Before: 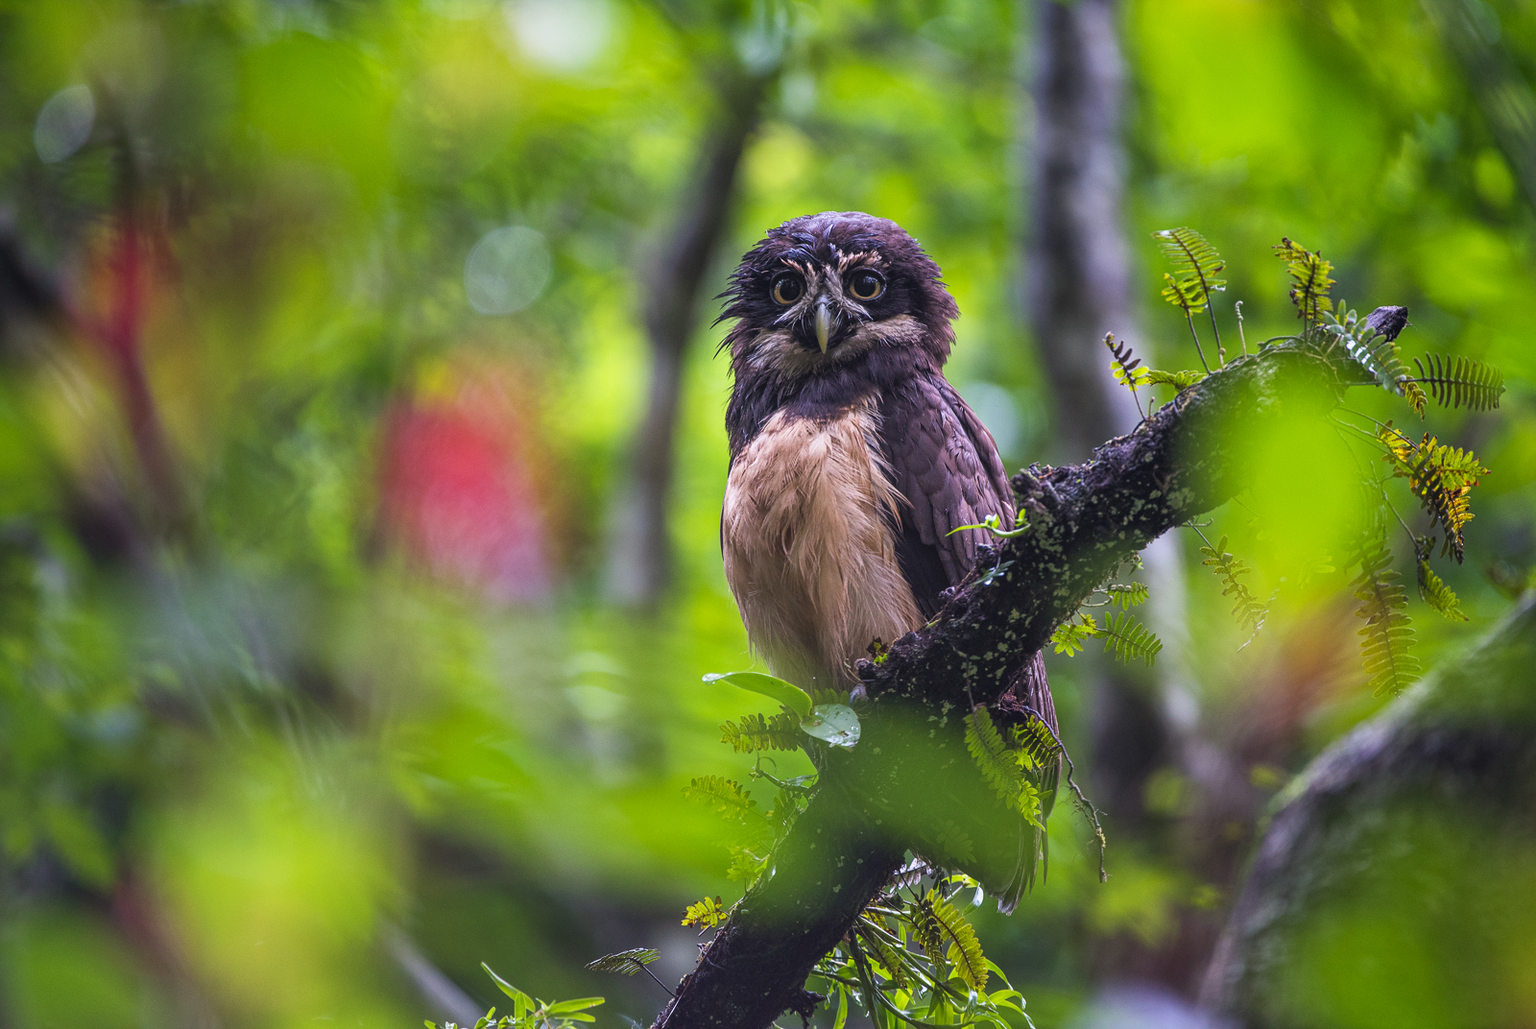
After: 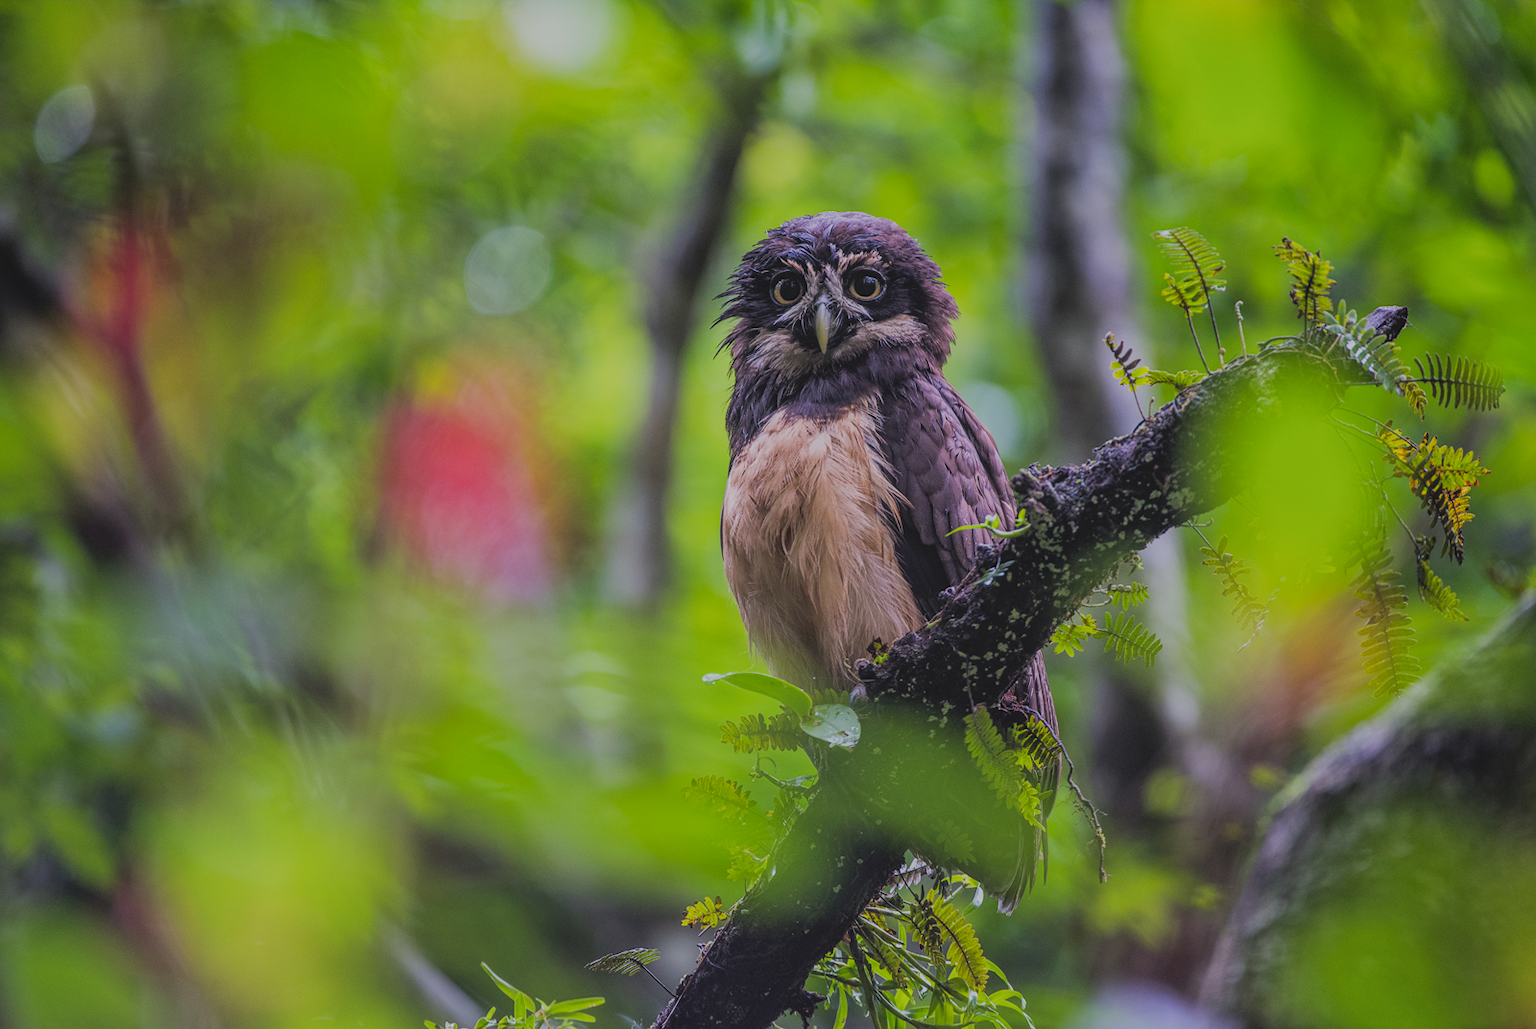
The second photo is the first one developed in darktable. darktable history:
shadows and highlights: shadows -28.36, highlights 30.28
local contrast: on, module defaults
contrast brightness saturation: contrast -0.27
filmic rgb: black relative exposure -7.23 EV, white relative exposure 5.35 EV, threshold 5.99 EV, hardness 3.02, enable highlight reconstruction true
